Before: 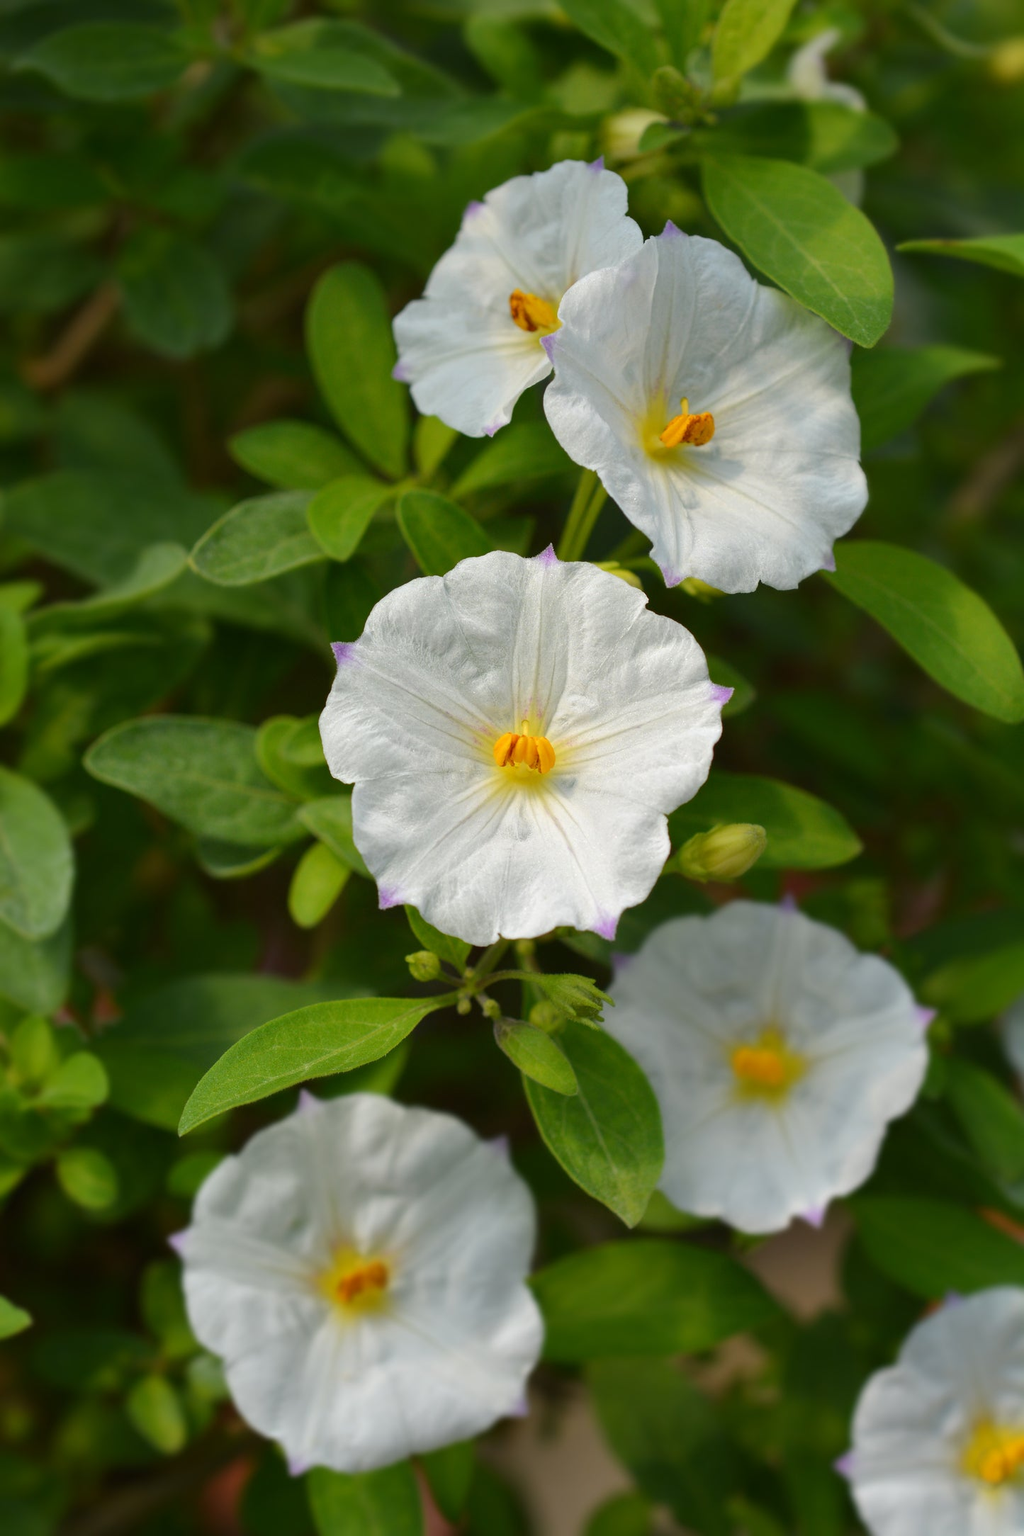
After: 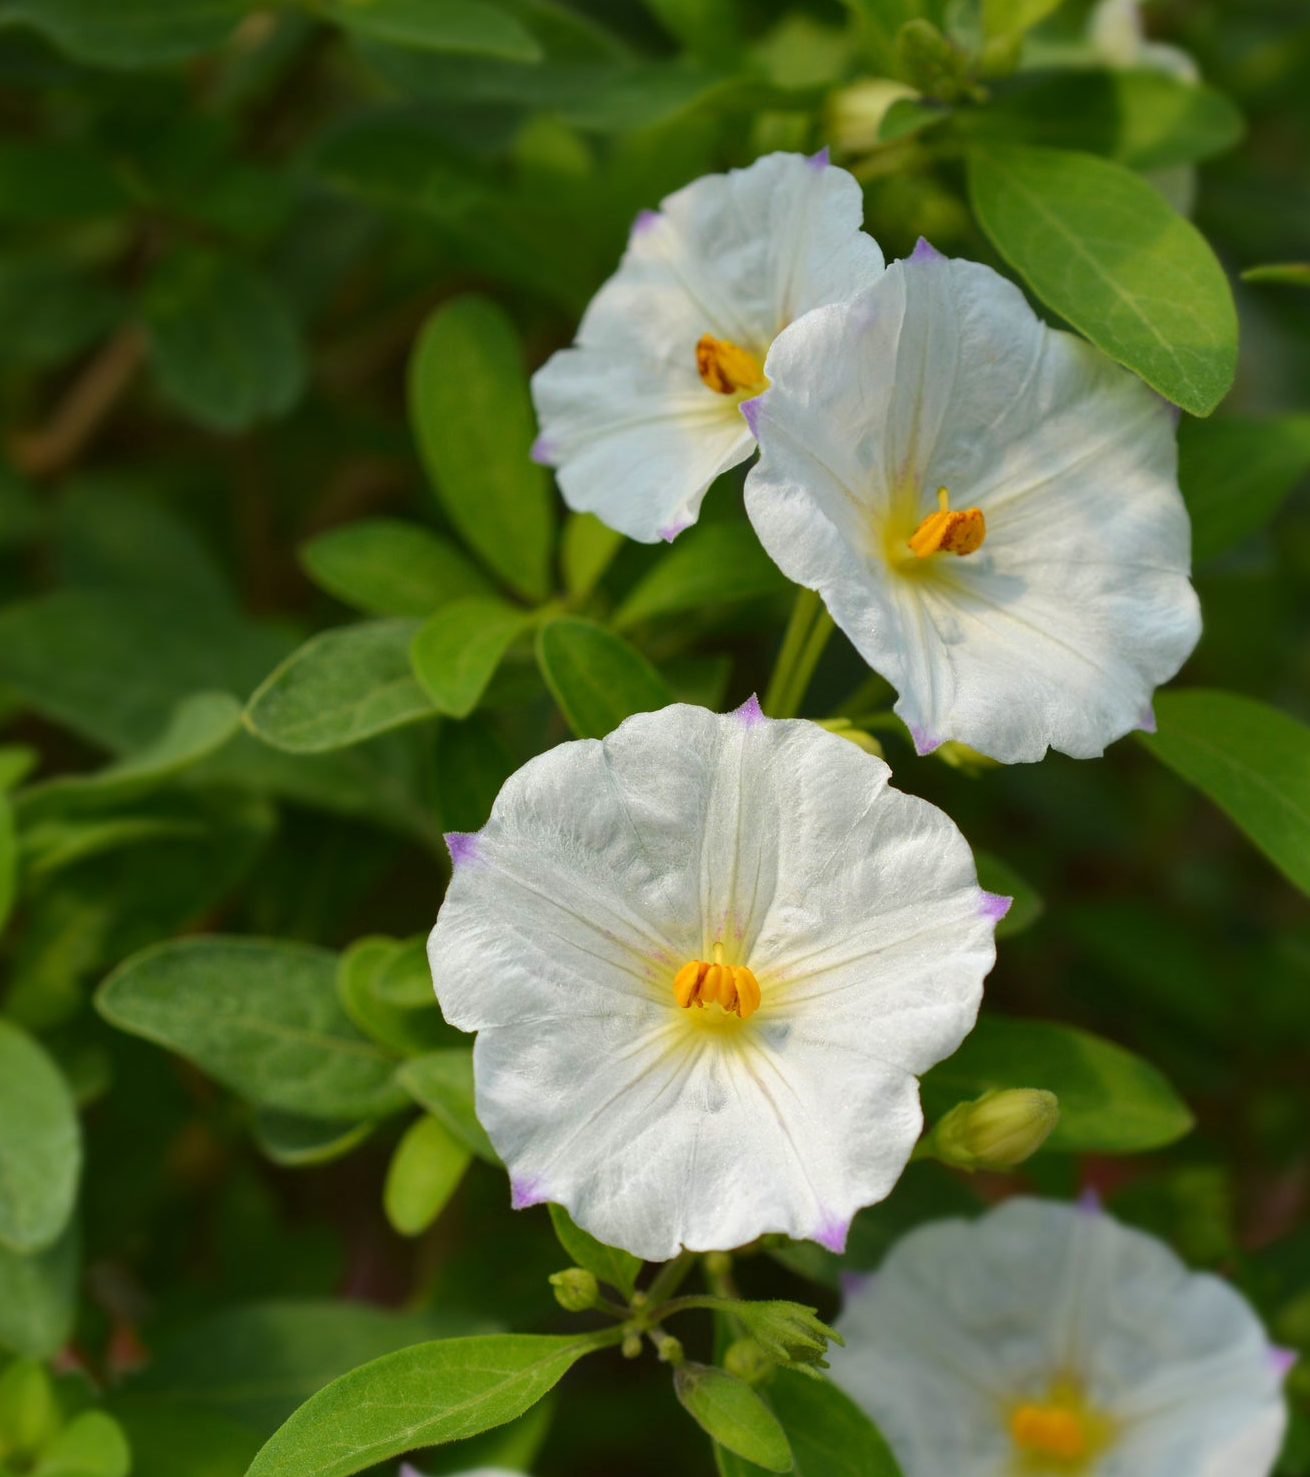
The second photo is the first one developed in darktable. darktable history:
crop: left 1.614%, top 3.429%, right 7.696%, bottom 28.416%
local contrast: mode bilateral grid, contrast 16, coarseness 36, detail 105%, midtone range 0.2
velvia: on, module defaults
